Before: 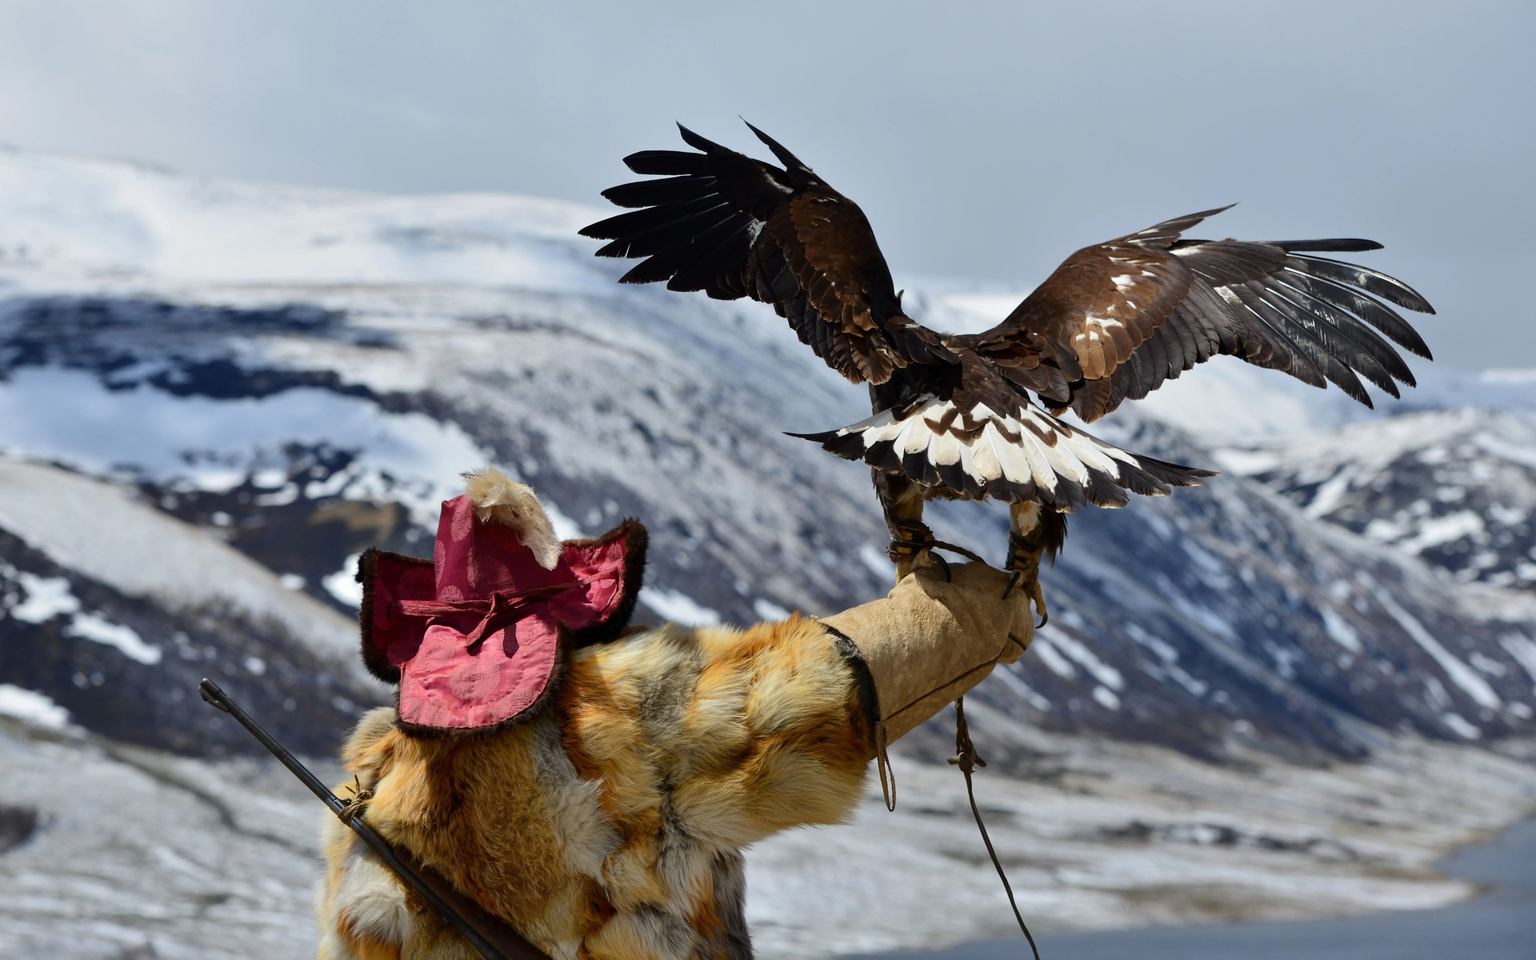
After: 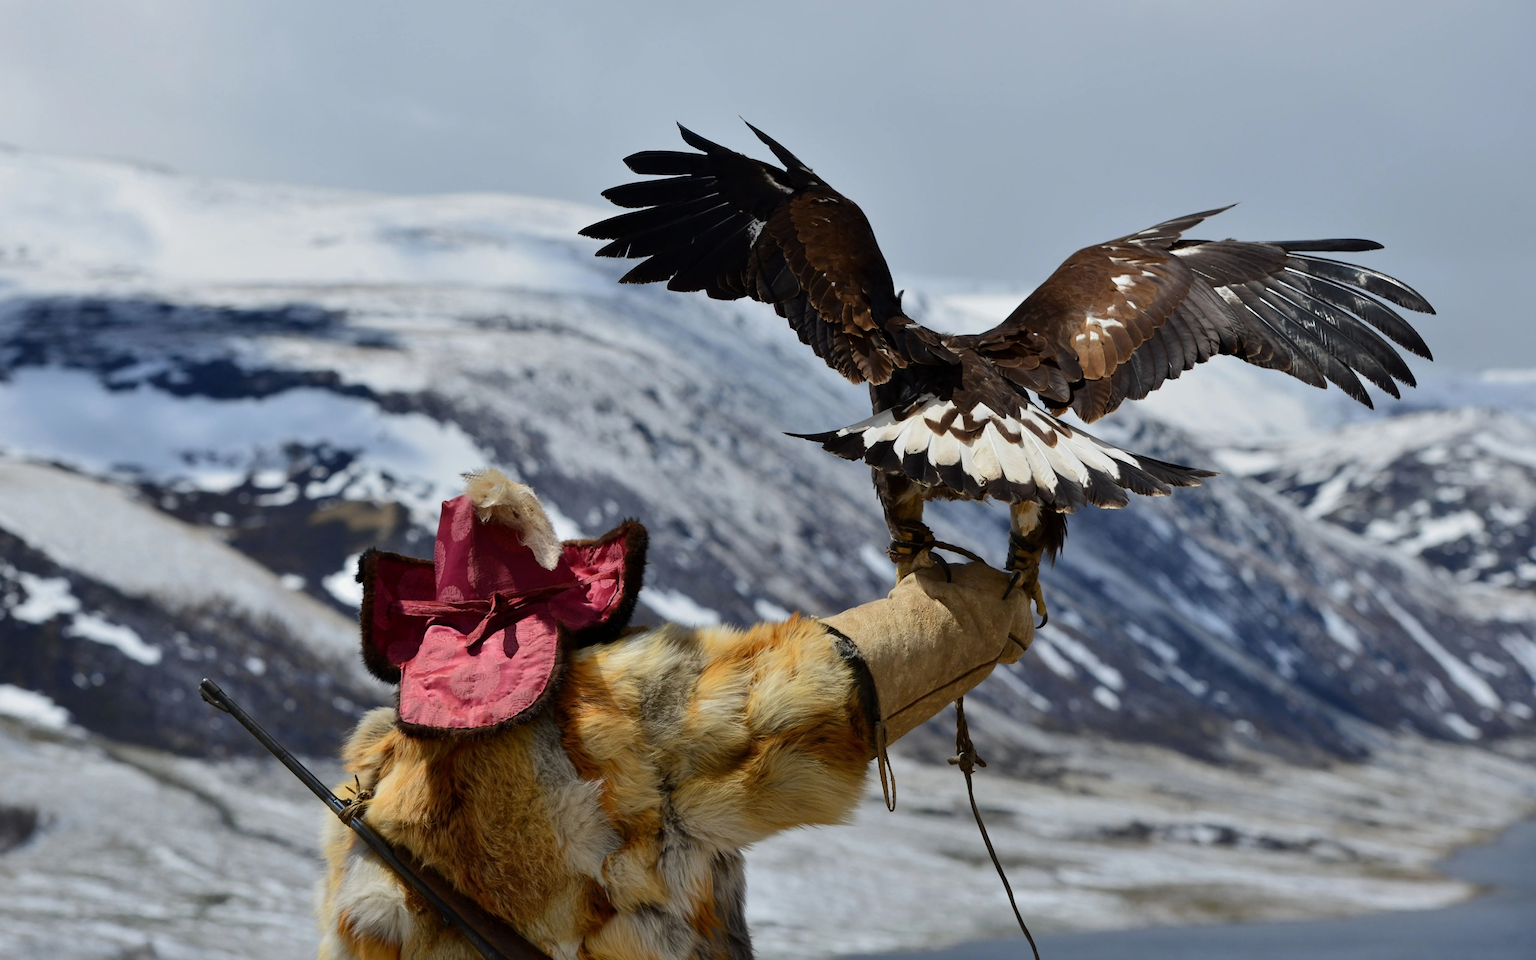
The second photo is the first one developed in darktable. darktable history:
exposure: exposure -0.156 EV, compensate exposure bias true, compensate highlight preservation false
color correction: highlights a* -0.091, highlights b* 0.084
